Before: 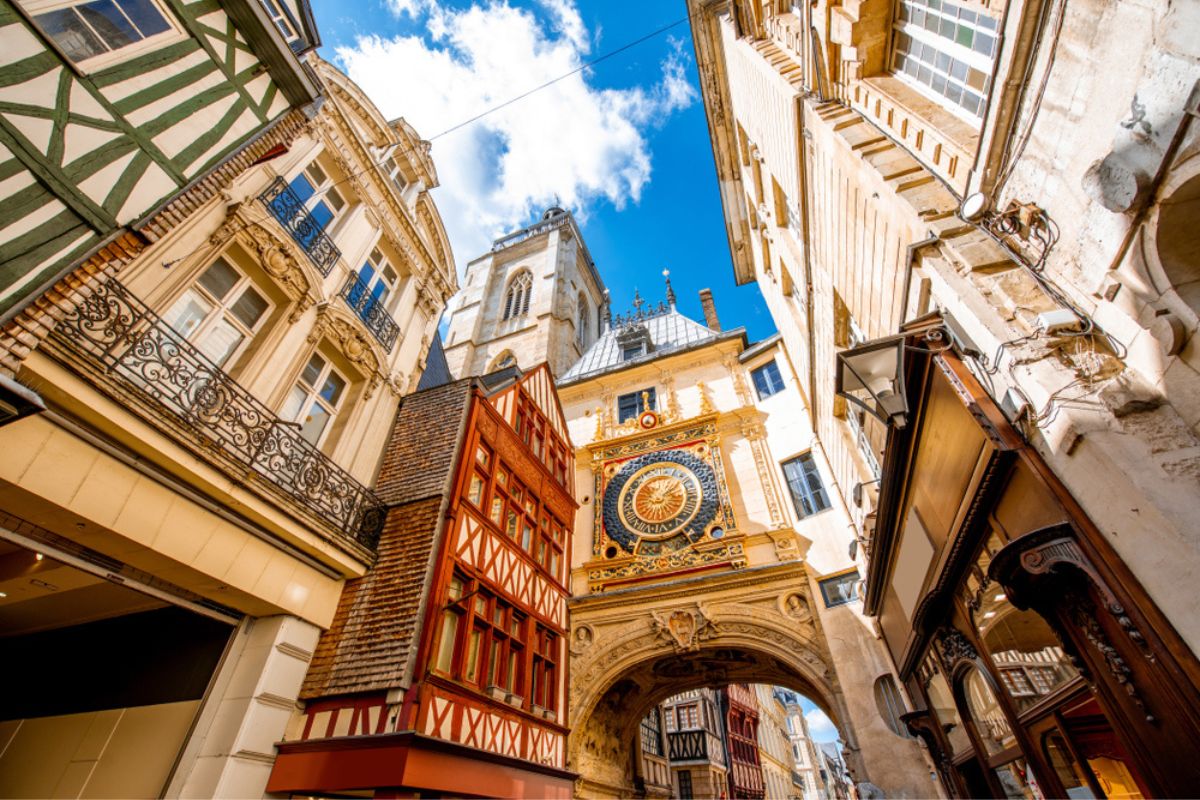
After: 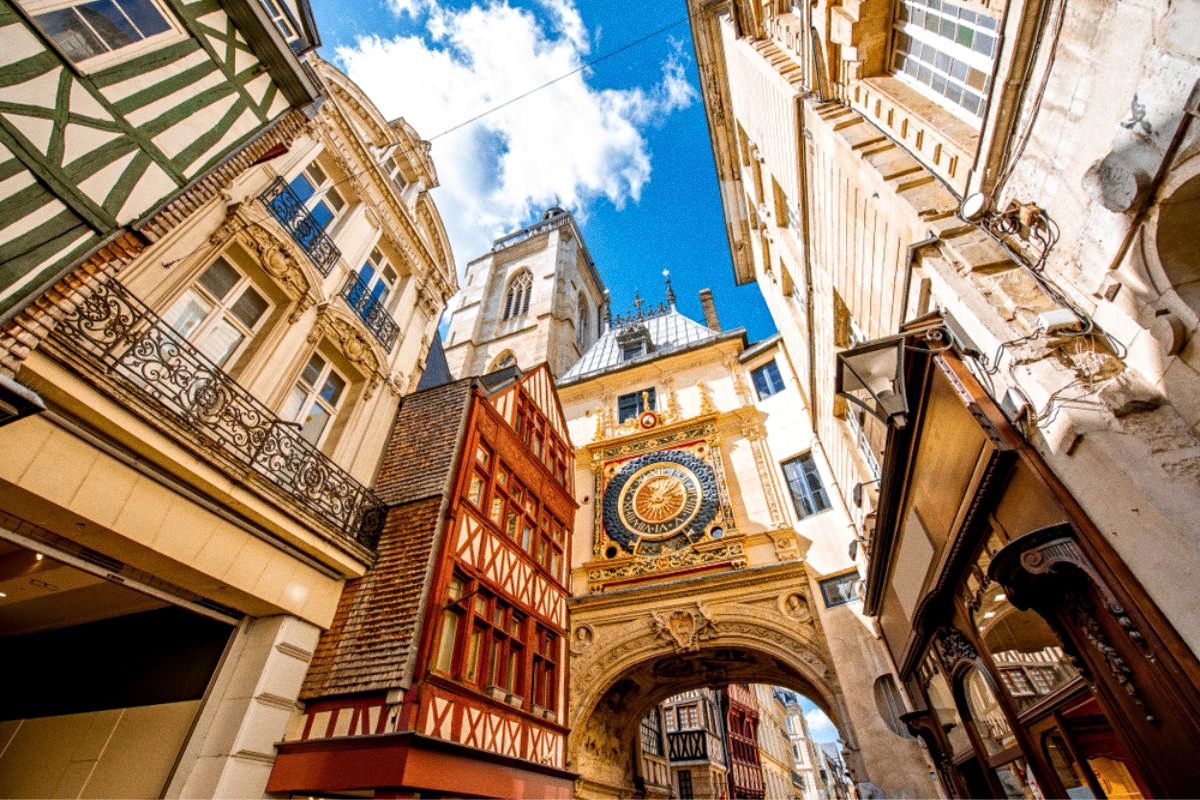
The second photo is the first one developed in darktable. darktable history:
contrast equalizer: y [[0.5, 0.504, 0.515, 0.527, 0.535, 0.534], [0.5 ×6], [0.491, 0.387, 0.179, 0.068, 0.068, 0.068], [0 ×5, 0.023], [0 ×6]]
grain: coarseness 0.09 ISO
color balance rgb: global vibrance 10%
